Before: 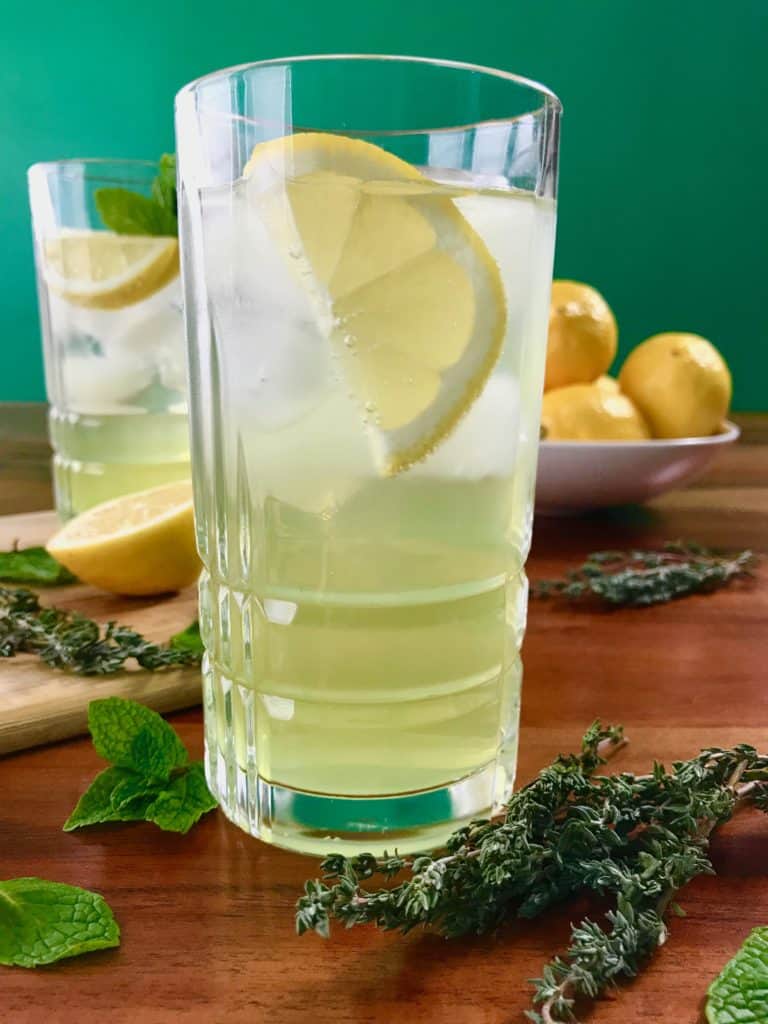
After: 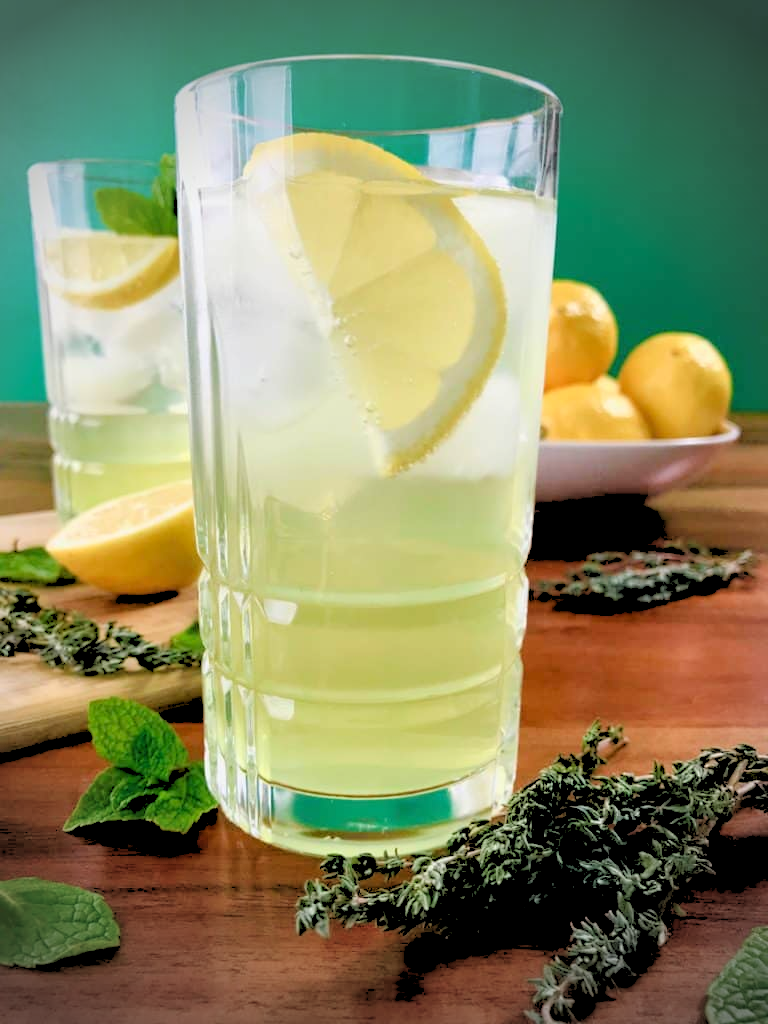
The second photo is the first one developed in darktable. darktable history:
rgb levels: levels [[0.027, 0.429, 0.996], [0, 0.5, 1], [0, 0.5, 1]]
vignetting: fall-off start 75%, brightness -0.692, width/height ratio 1.084
